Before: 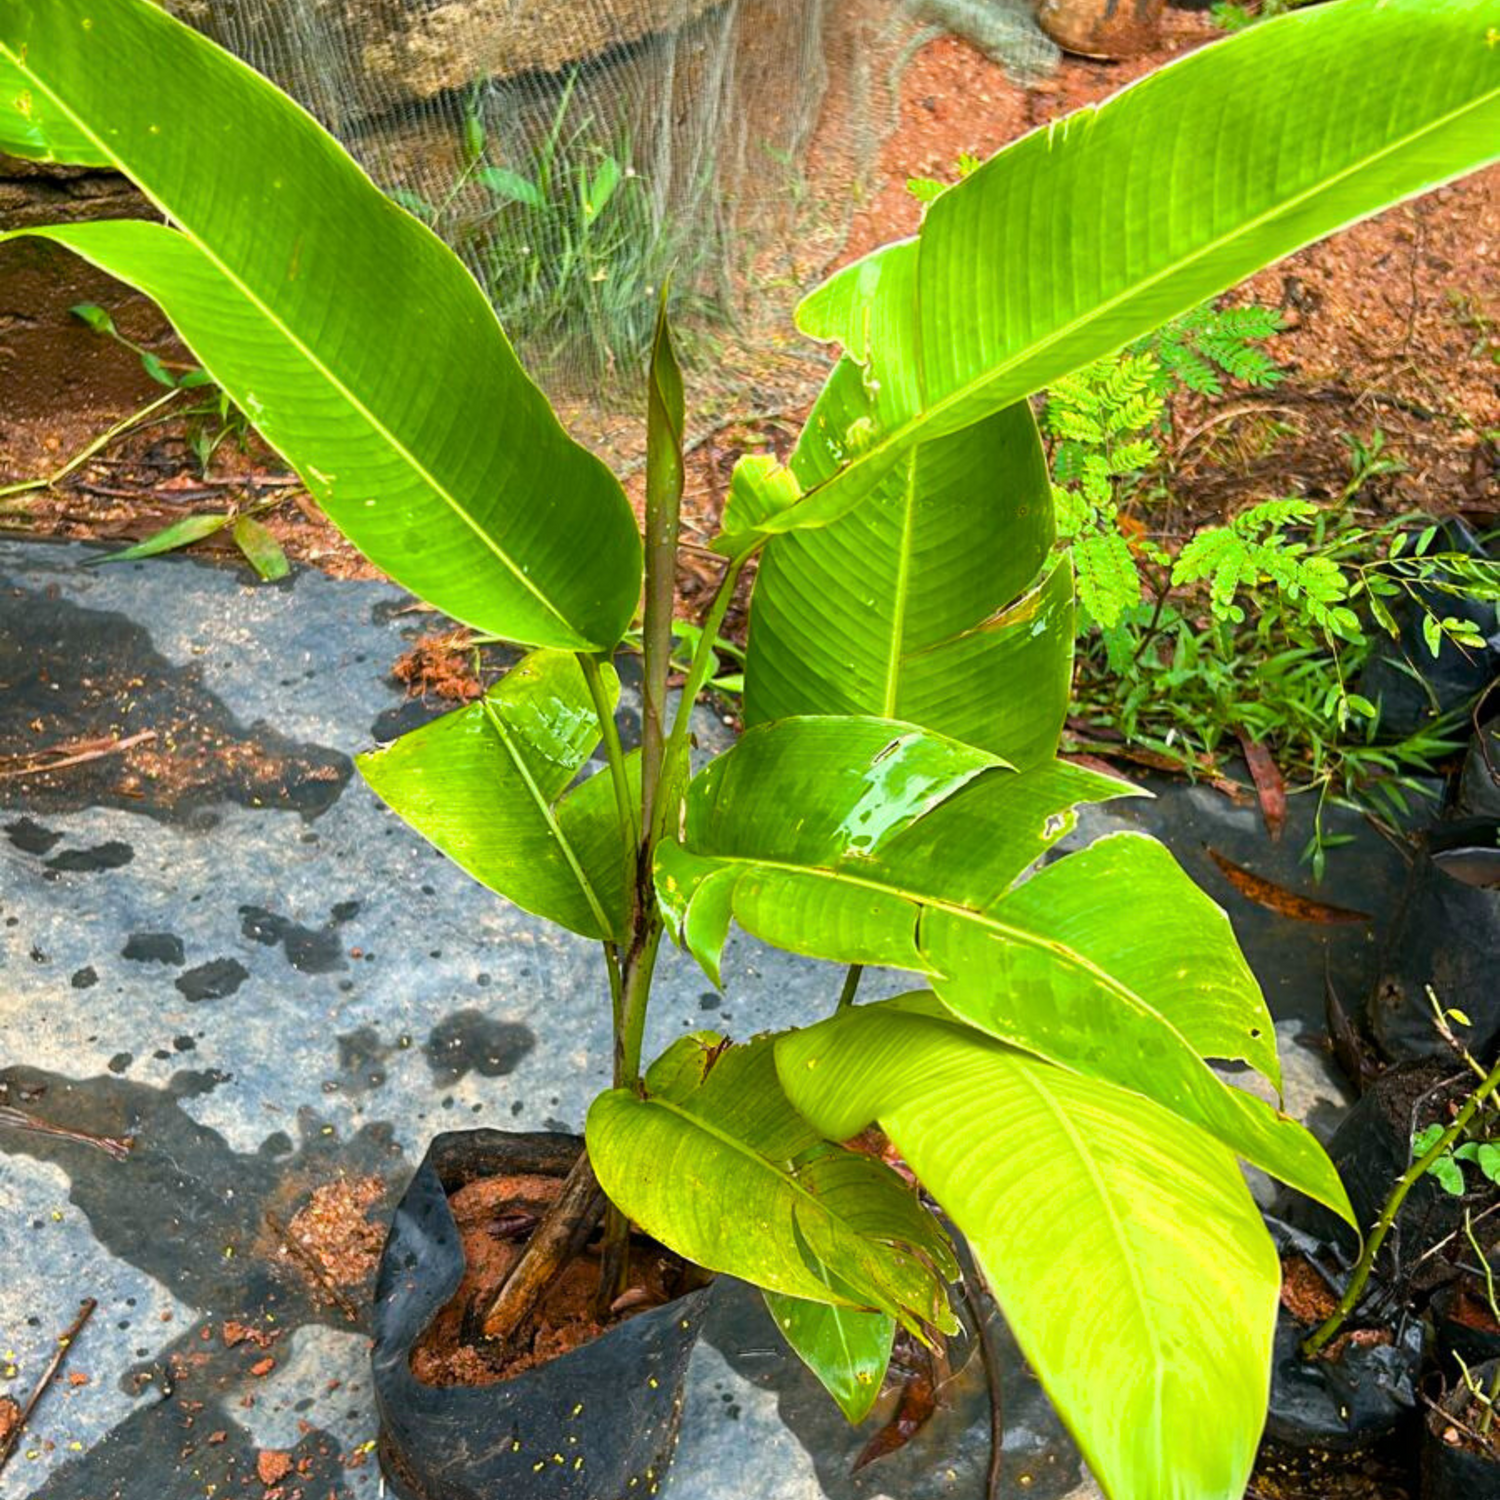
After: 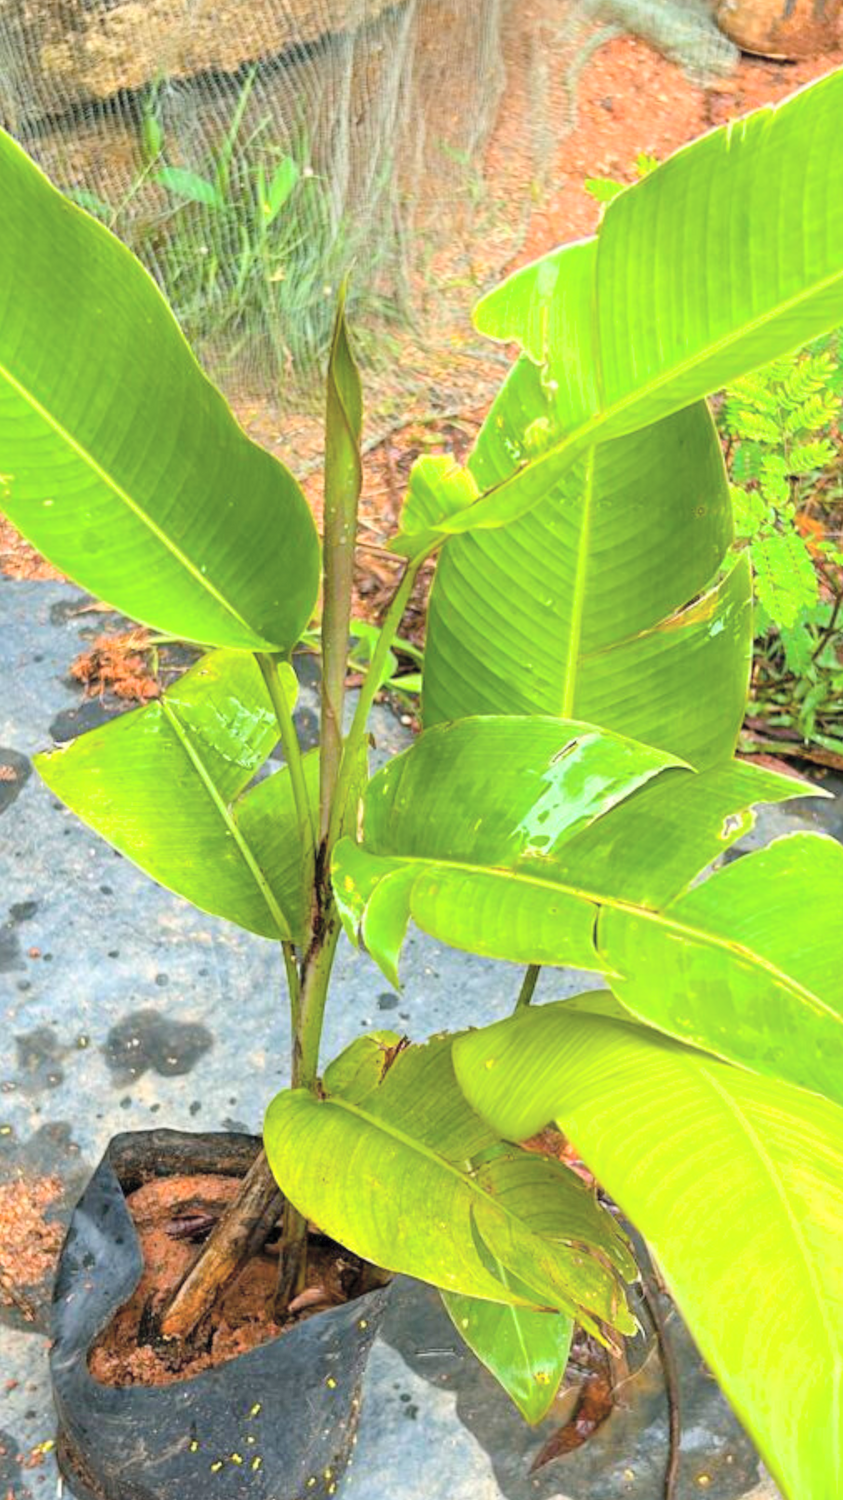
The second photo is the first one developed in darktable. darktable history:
global tonemap: drago (0.7, 100)
crop: left 21.496%, right 22.254%
